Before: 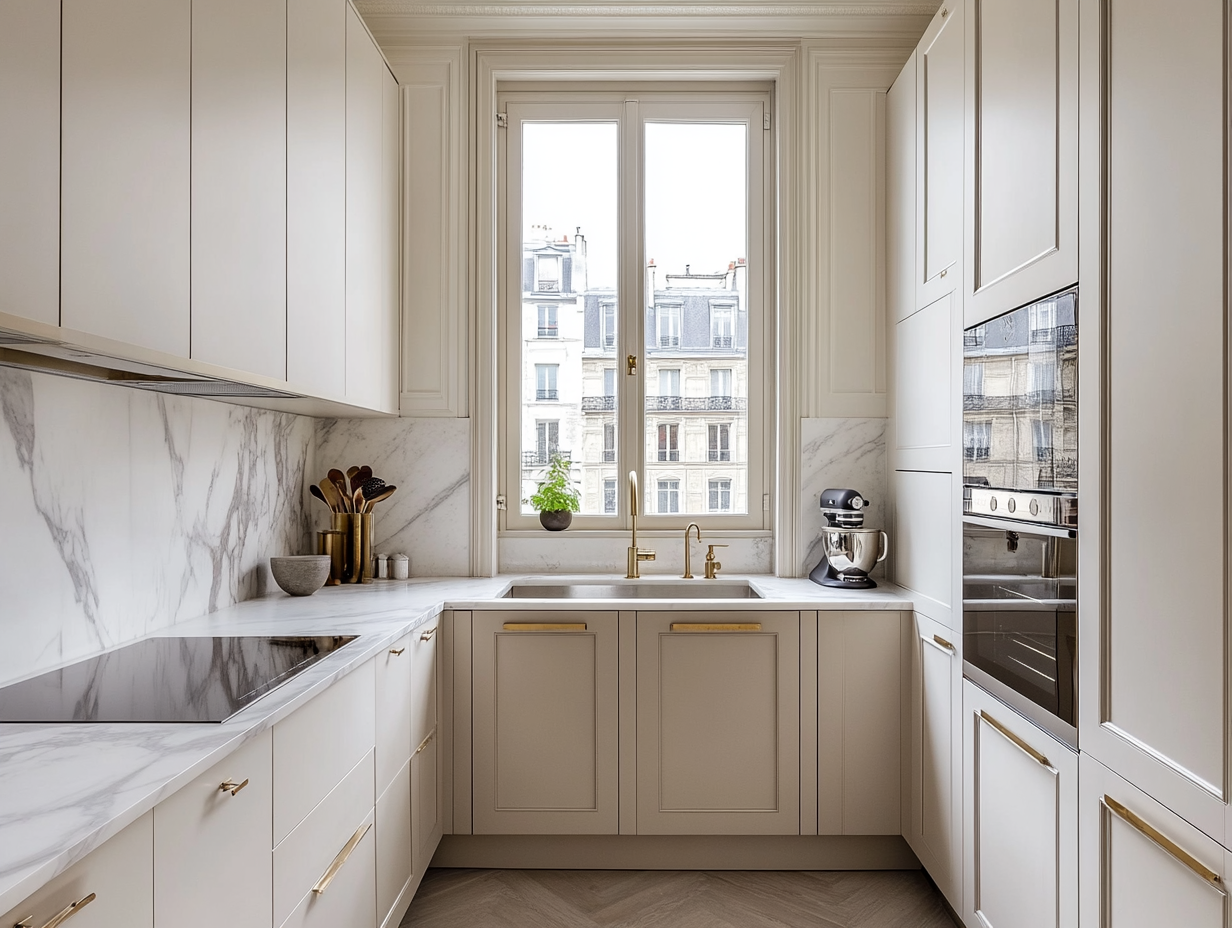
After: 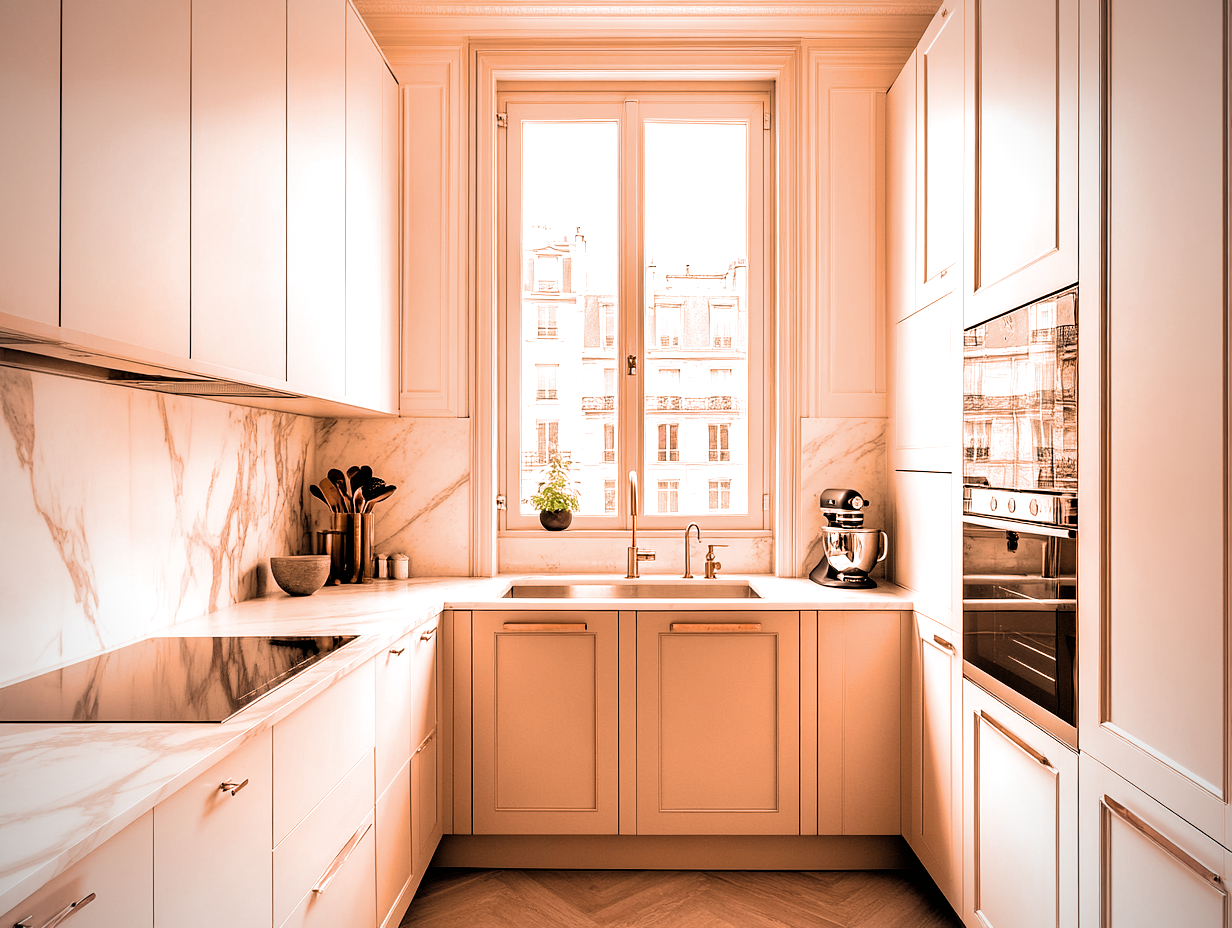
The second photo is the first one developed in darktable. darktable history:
filmic rgb: black relative exposure -3.63 EV, white relative exposure 2.16 EV, hardness 3.62
white balance: red 1.467, blue 0.684
shadows and highlights: shadows 25, highlights -25
vignetting: on, module defaults
